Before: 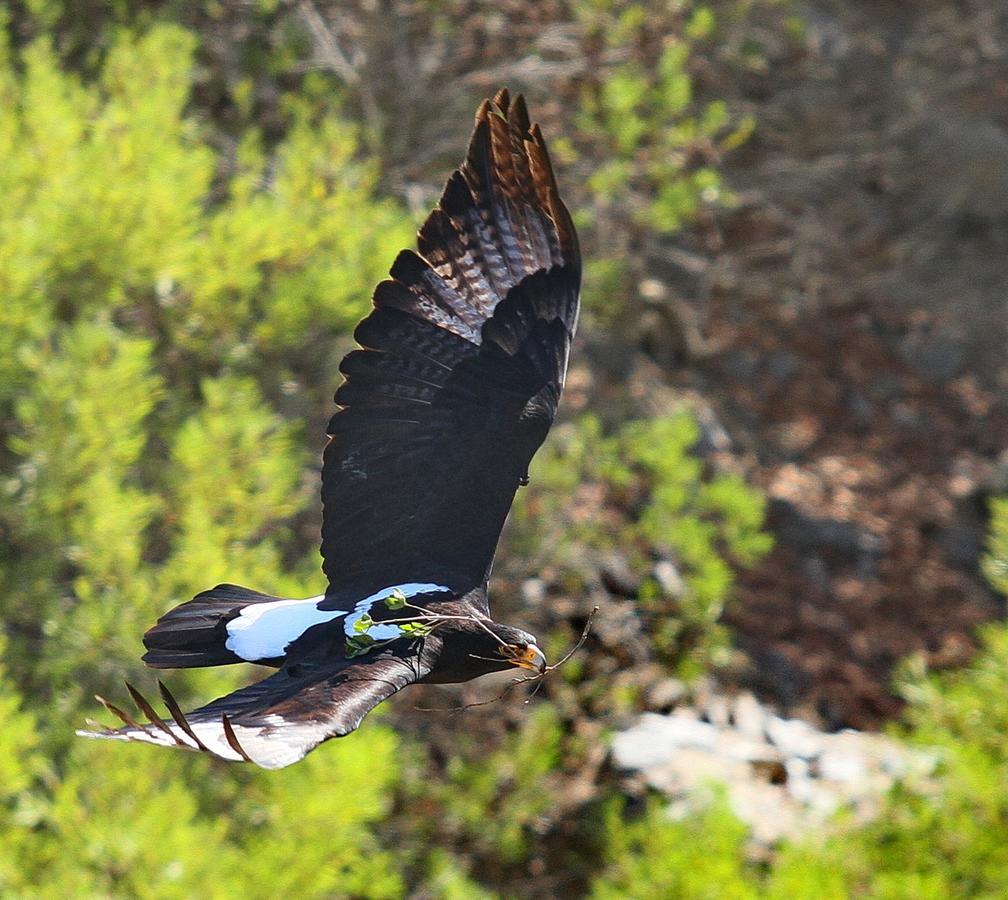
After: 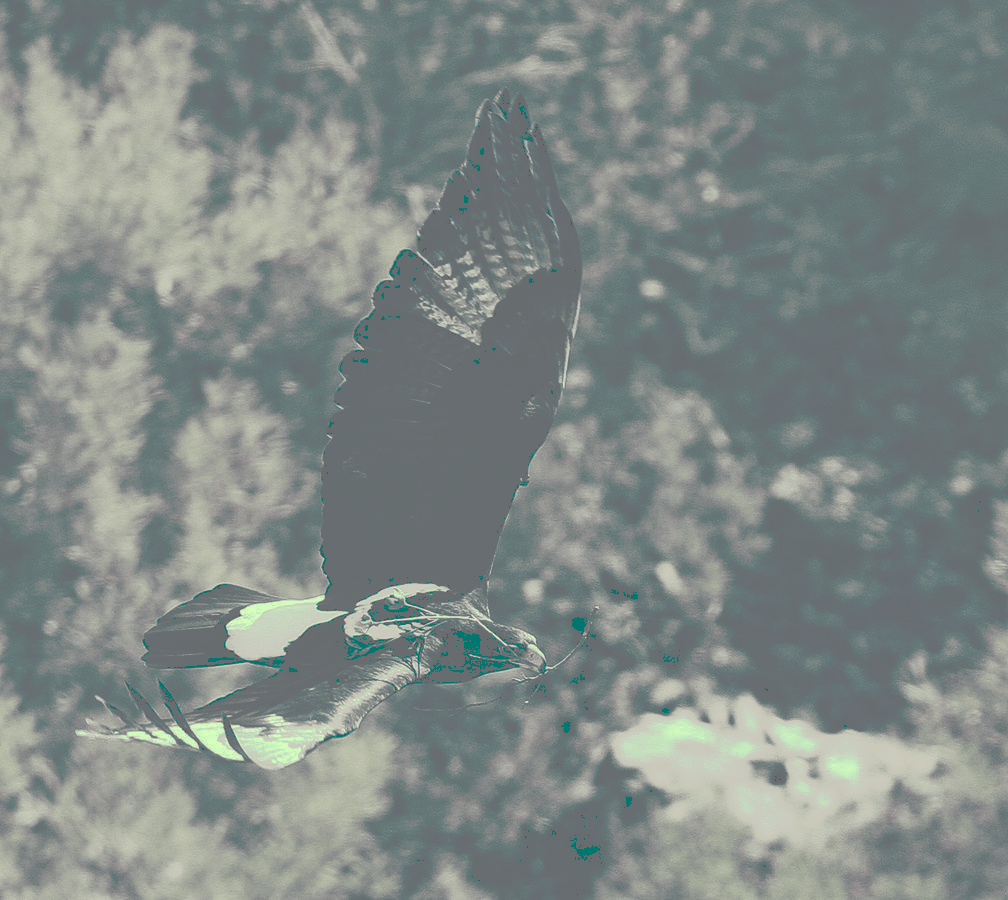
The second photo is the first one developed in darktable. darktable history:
tone curve: curves: ch0 [(0, 0) (0.003, 0.449) (0.011, 0.449) (0.025, 0.449) (0.044, 0.45) (0.069, 0.453) (0.1, 0.453) (0.136, 0.455) (0.177, 0.458) (0.224, 0.462) (0.277, 0.47) (0.335, 0.491) (0.399, 0.522) (0.468, 0.561) (0.543, 0.619) (0.623, 0.69) (0.709, 0.756) (0.801, 0.802) (0.898, 0.825) (1, 1)], preserve colors none
color look up table: target L [82.61, 89.53, 67.74, 70.75, 59.41, 45.93, 46.76, 36.72, 42.37, 17.64, 17.66, 12.46, 203.73, 70.64, 72.21, 57.87, 51.5, 46.45, 36.72, 54.19, 32.35, 29, 21.57, 12.18, 95.08, 87.05, 81.28, 71.64, 85.58, 81.64, 73.25, 68.62, 86.87, 43.99, 51.21, 39.96, 56.92, 44.57, 28.95, 8.538, 8.538, 86.87, 87.05, 77.85, 59.04, 61.17, 38.32, 30.15, 17.66], target a [-7.664, -11.4, -2.876, -2.347, -2.553, -3.238, -3.293, -4.749, -6.071, -49.28, -48.58, -34.41, 0, -2.868, -2.917, -2.46, -3.979, -2.885, -4.749, -3.855, -6.708, -11.93, -42.14, -33.54, -11.56, -8.048, -7.958, -3.195, -7.466, -5.513, -2.762, -3.151, -8.715, -5.956, -3.443, -5.318, -3.55, -5.1, -12.35, -22.39, -22.39, -8.715, -8.048, -5.991, -2.41, -3.252, -5.415, -10.53, -48.58], target b [17.21, 24.9, 6.61, 6.078, 3.245, -0.246, 0.156, -1.886, -0.797, -15.36, -18.16, -24.09, -0.003, 6.52, 7.074, 3.214, 1.893, -0.294, -1.886, 2.505, -4.505, -6.131, -11.62, -24.56, 31.87, 22.74, 15.56, 7.394, 20.37, 16.17, 7.203, 6.773, 22.46, -0.691, 1.48, -1.917, 2.95, -0.847, -4.904, -27.67, -27.67, 22.46, 22.74, 12.23, 2.701, 3.585, -1.867, -4.348, -18.16], num patches 49
